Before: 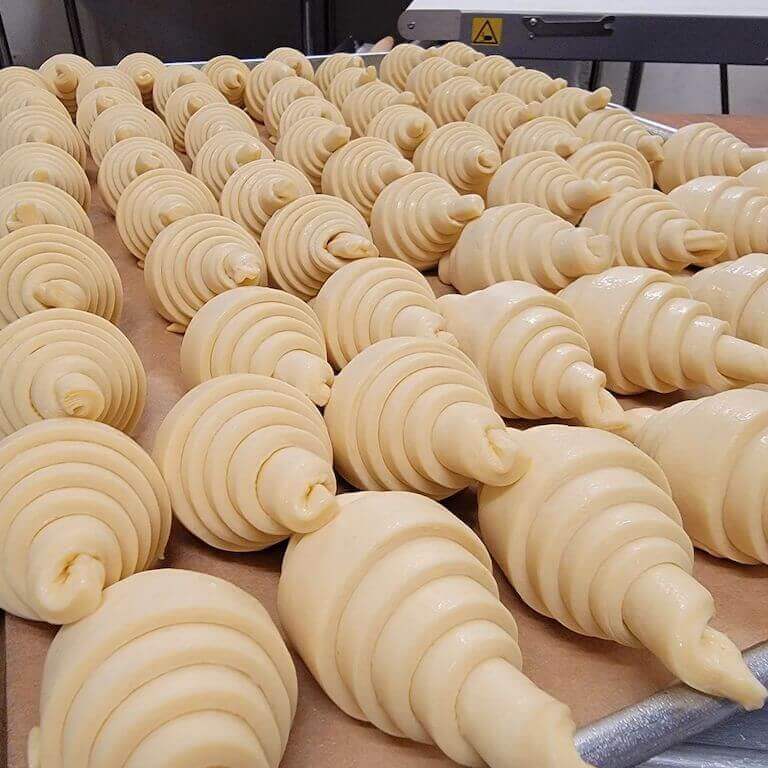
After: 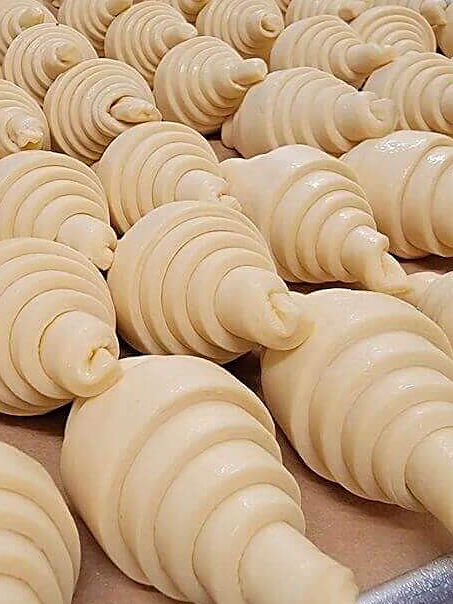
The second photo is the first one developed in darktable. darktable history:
crop and rotate: left 28.256%, top 17.734%, right 12.656%, bottom 3.573%
sharpen: on, module defaults
